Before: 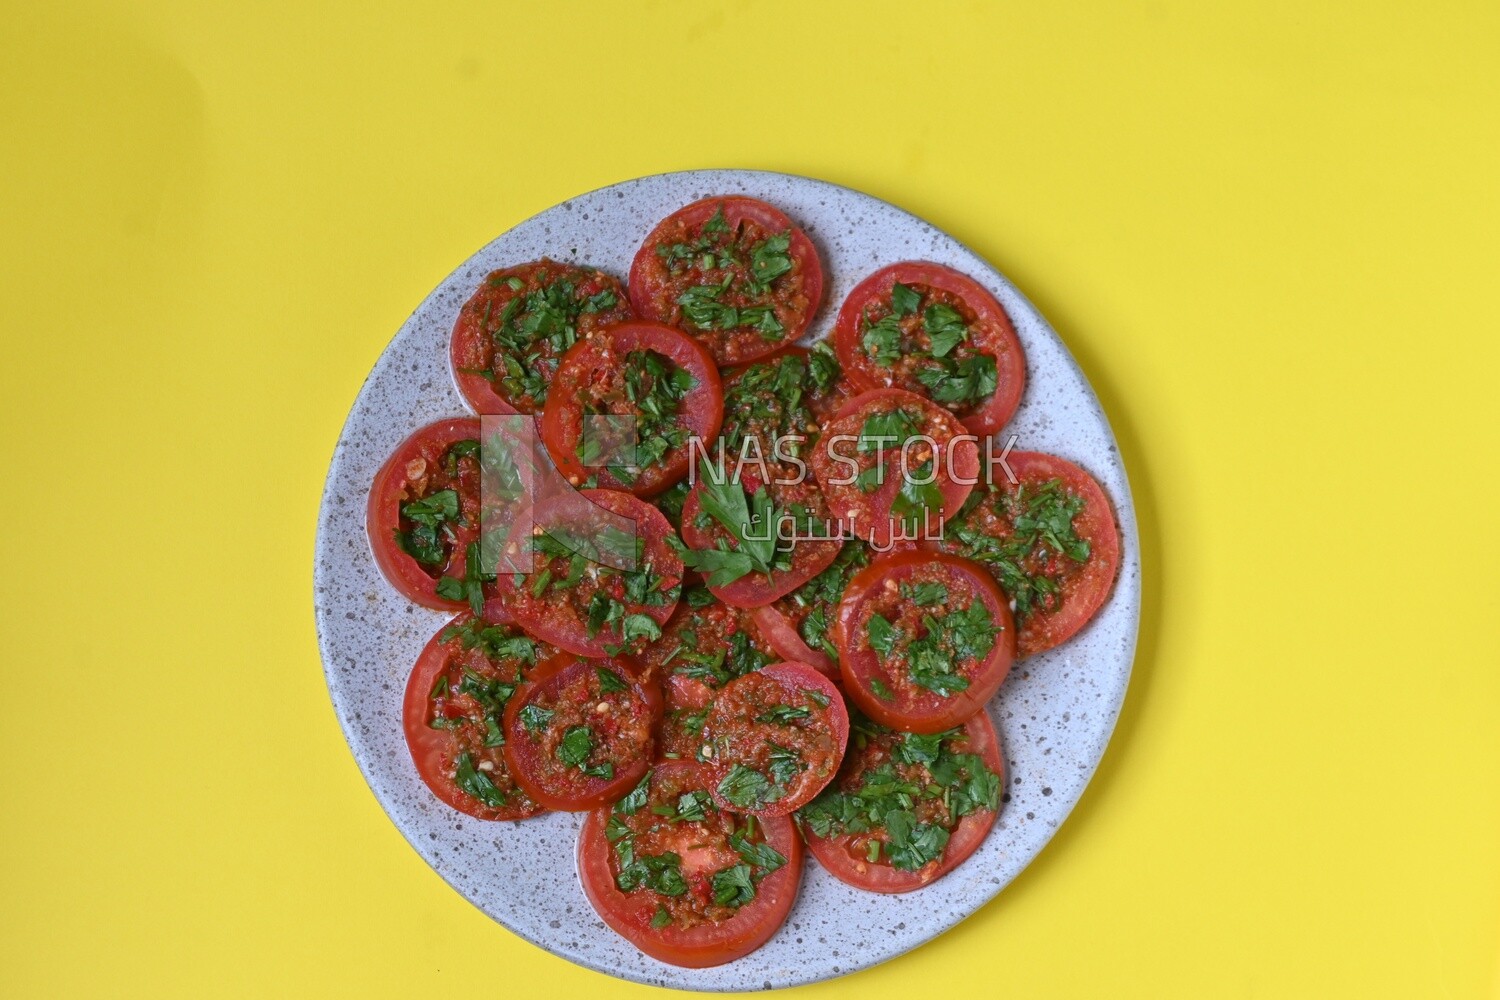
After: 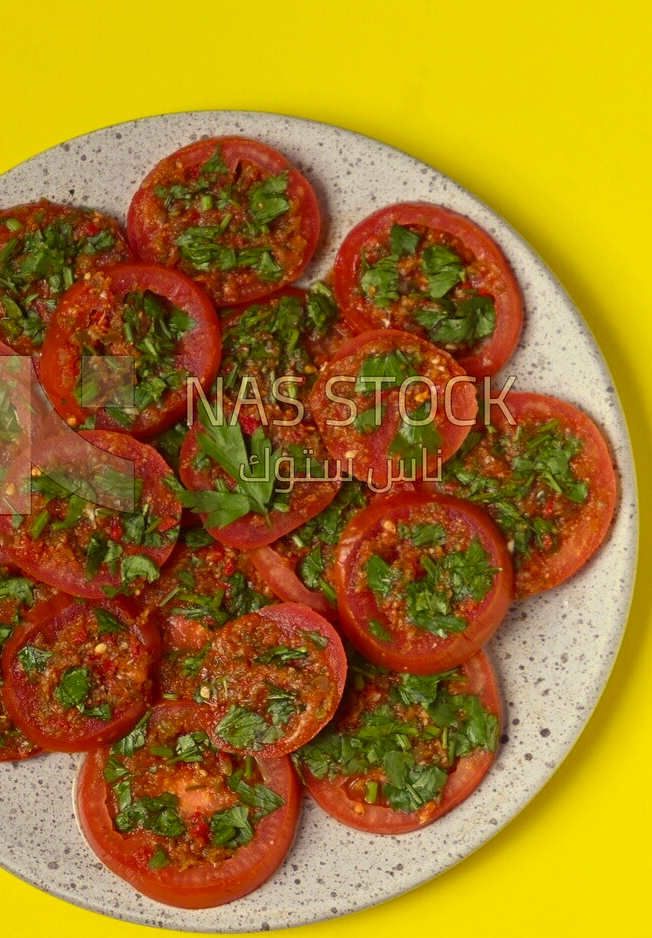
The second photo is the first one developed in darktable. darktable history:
crop: left 33.469%, top 5.938%, right 23.016%
color correction: highlights a* -0.591, highlights b* 39.57, shadows a* 9.58, shadows b* -0.561
